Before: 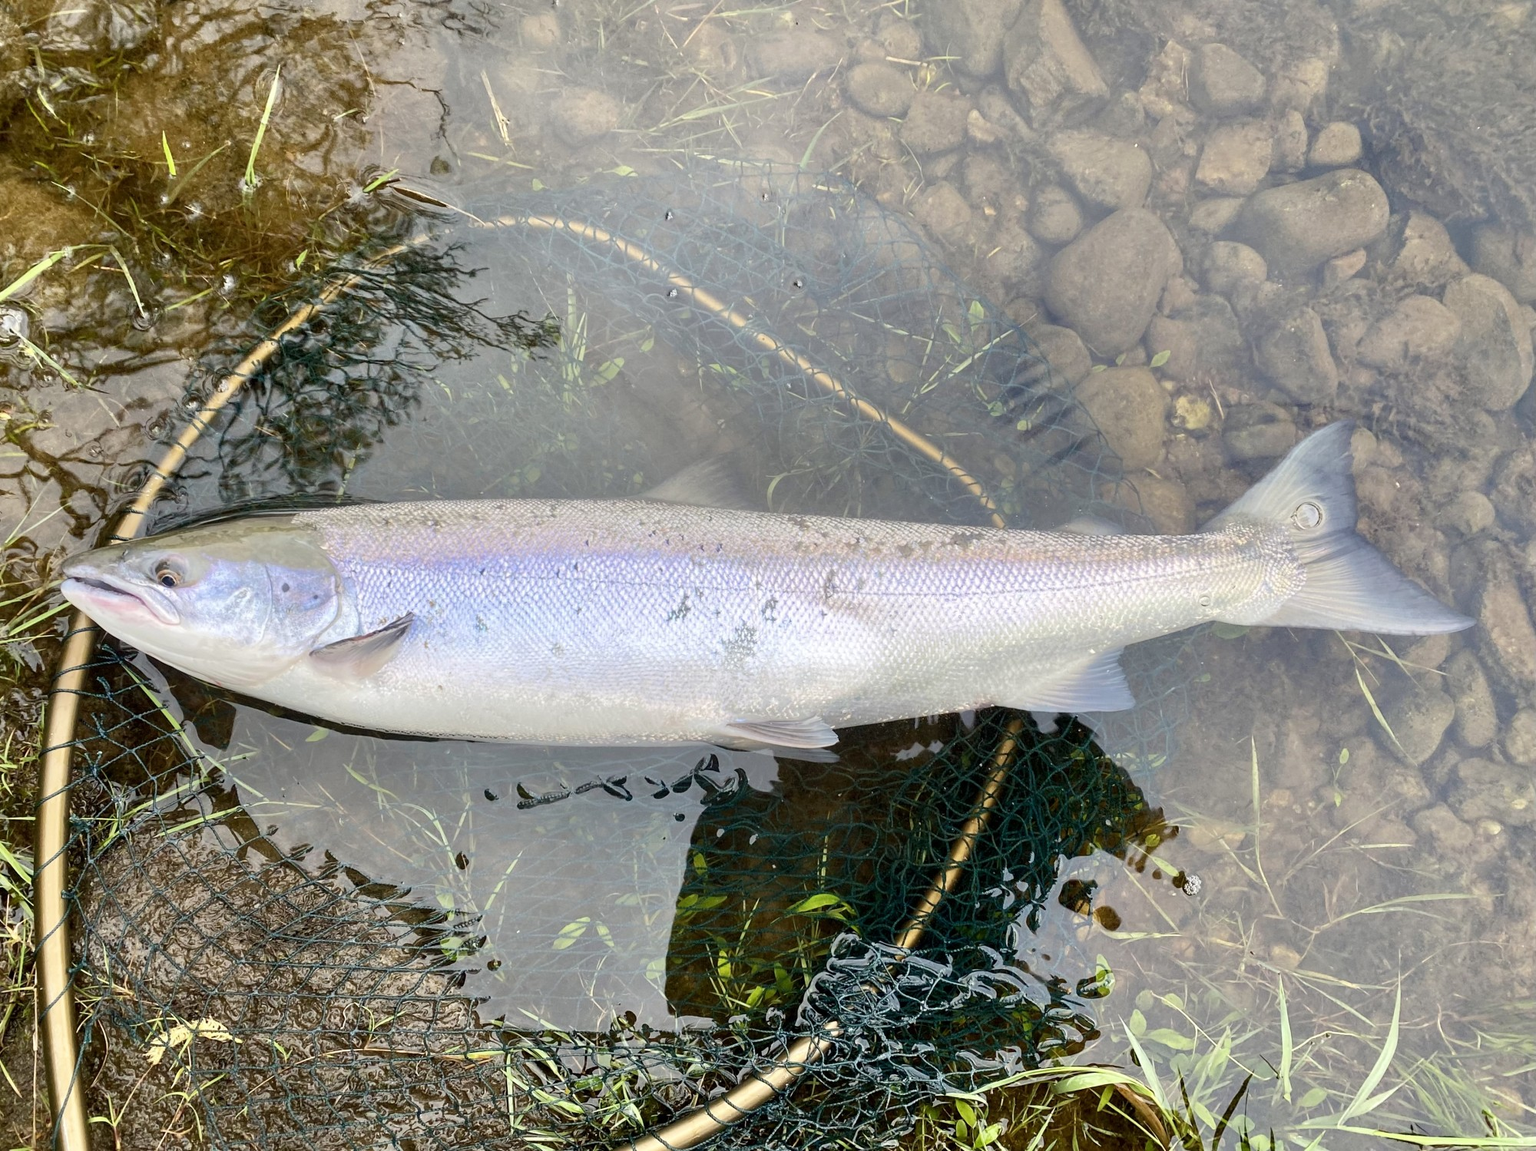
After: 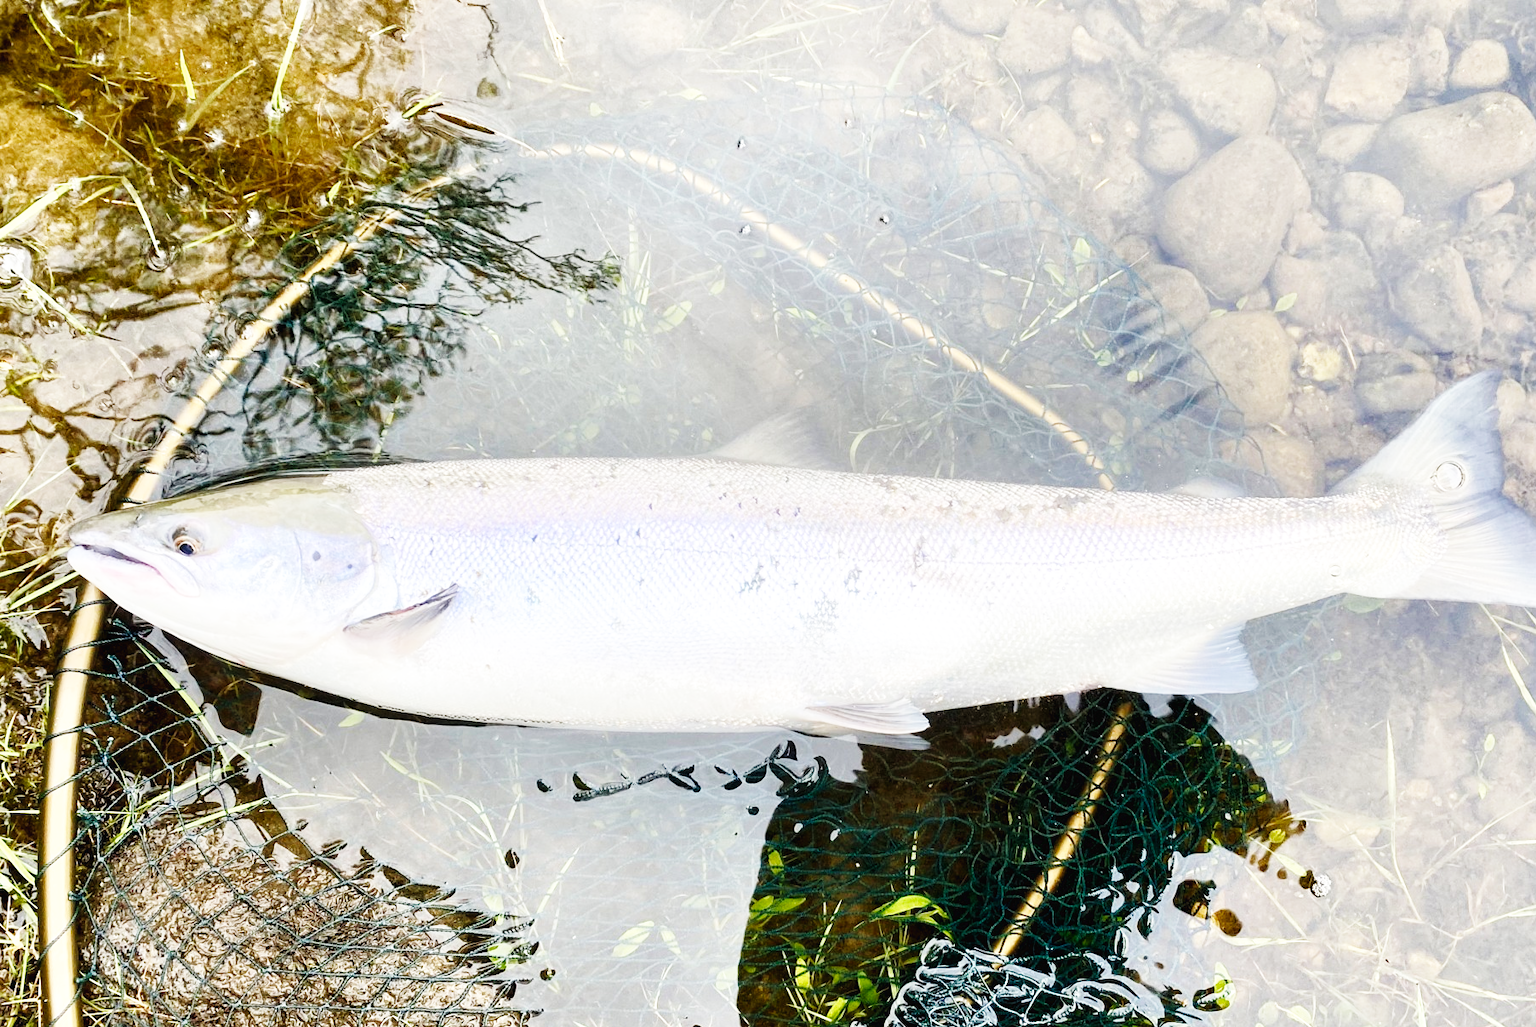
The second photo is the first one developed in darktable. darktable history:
crop: top 7.49%, right 9.717%, bottom 11.943%
base curve: curves: ch0 [(0, 0.003) (0.001, 0.002) (0.006, 0.004) (0.02, 0.022) (0.048, 0.086) (0.094, 0.234) (0.162, 0.431) (0.258, 0.629) (0.385, 0.8) (0.548, 0.918) (0.751, 0.988) (1, 1)], preserve colors none
